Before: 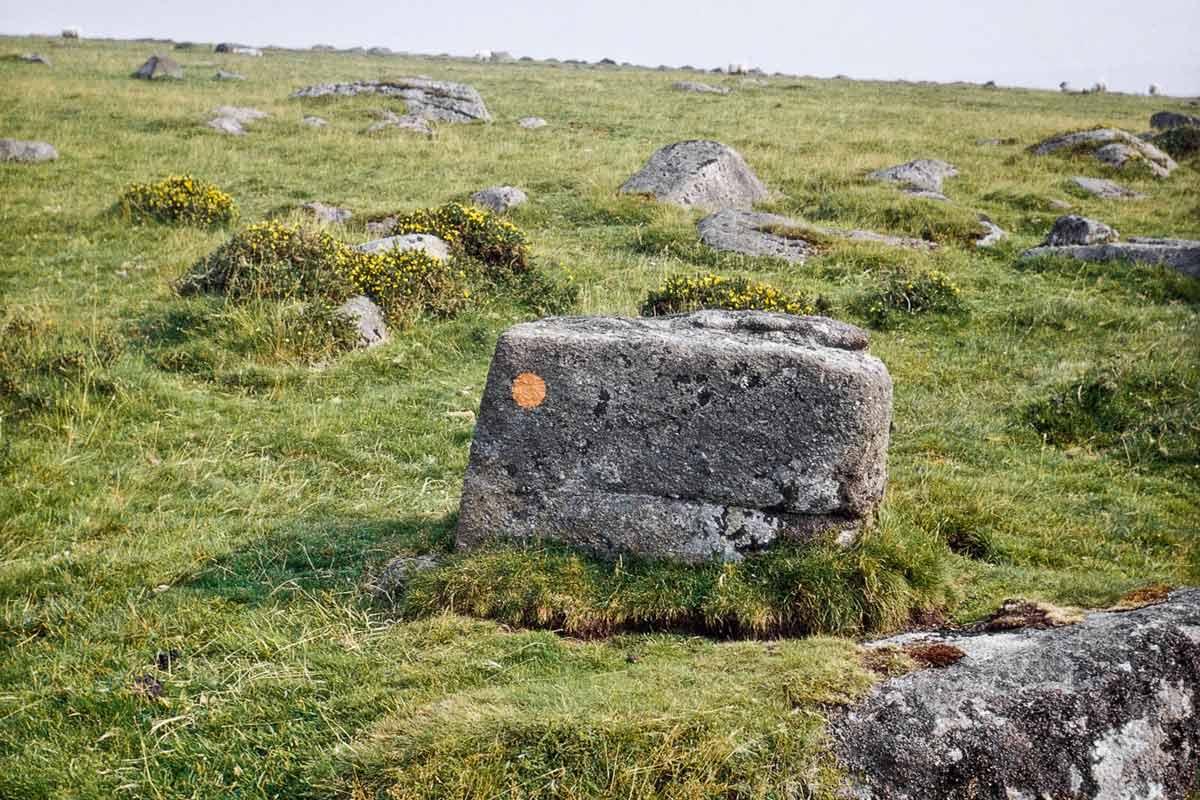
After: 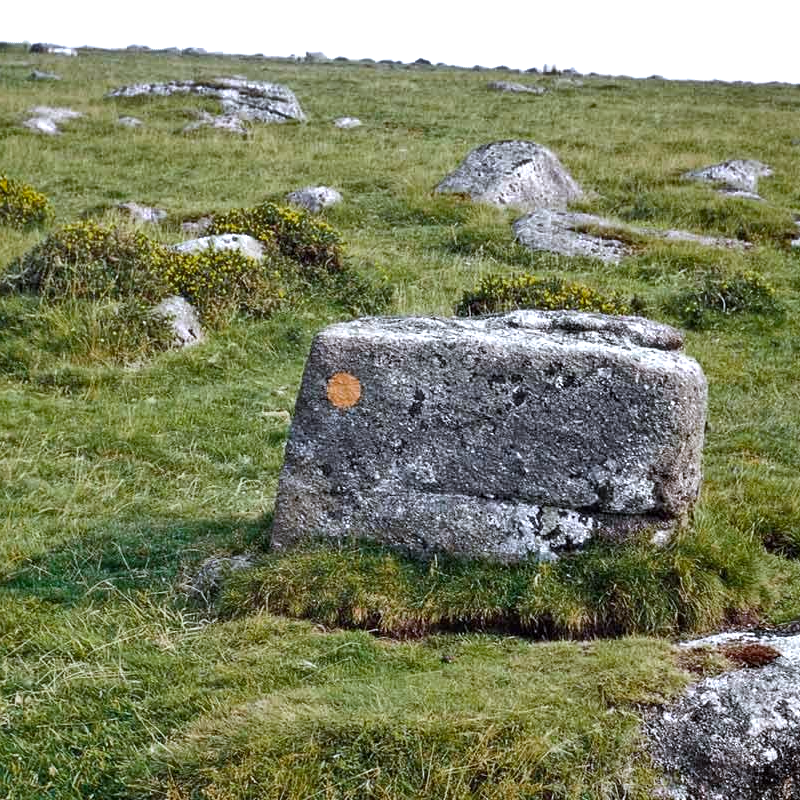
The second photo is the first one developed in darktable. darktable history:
haze removal: compatibility mode true, adaptive false
crop and rotate: left 15.446%, right 17.836%
shadows and highlights: soften with gaussian
color zones: curves: ch0 [(0.203, 0.433) (0.607, 0.517) (0.697, 0.696) (0.705, 0.897)]
white balance: red 0.954, blue 1.079
